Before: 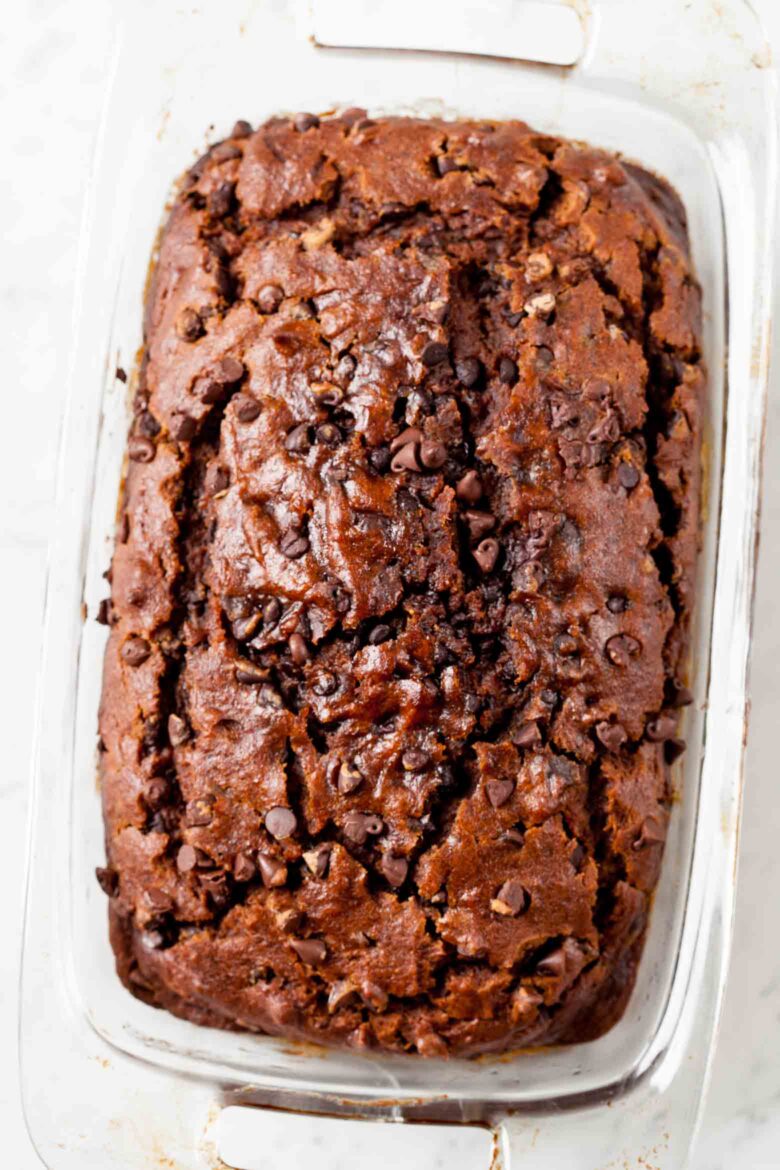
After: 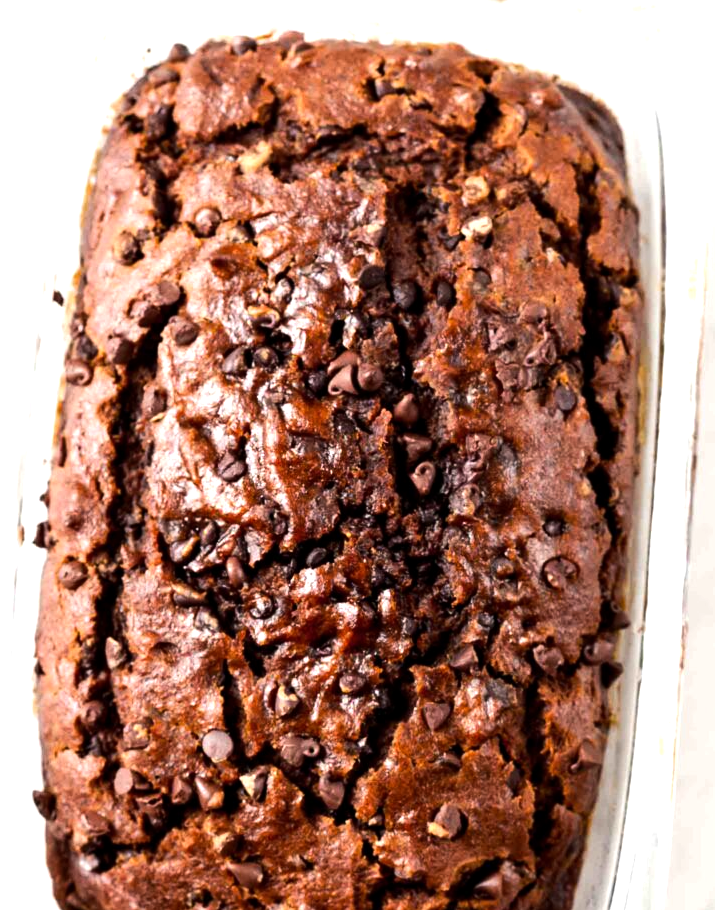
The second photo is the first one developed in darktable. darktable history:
crop: left 8.155%, top 6.611%, bottom 15.385%
tone equalizer: -8 EV -0.75 EV, -7 EV -0.7 EV, -6 EV -0.6 EV, -5 EV -0.4 EV, -3 EV 0.4 EV, -2 EV 0.6 EV, -1 EV 0.7 EV, +0 EV 0.75 EV, edges refinement/feathering 500, mask exposure compensation -1.57 EV, preserve details no
exposure: black level correction 0.001, compensate highlight preservation false
